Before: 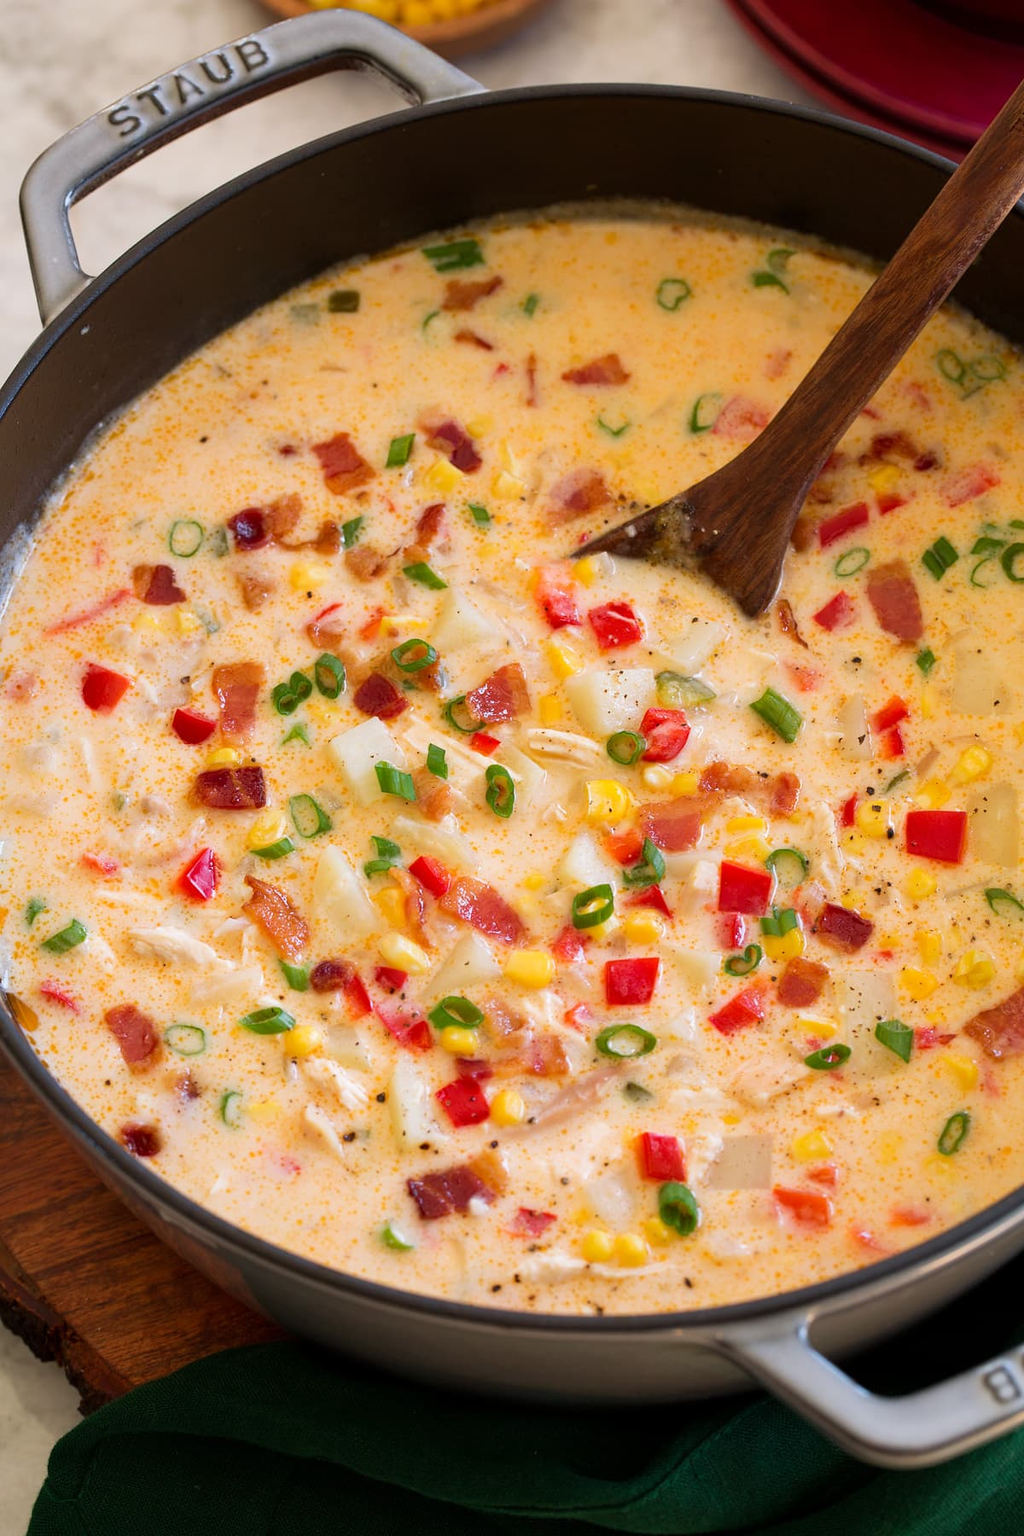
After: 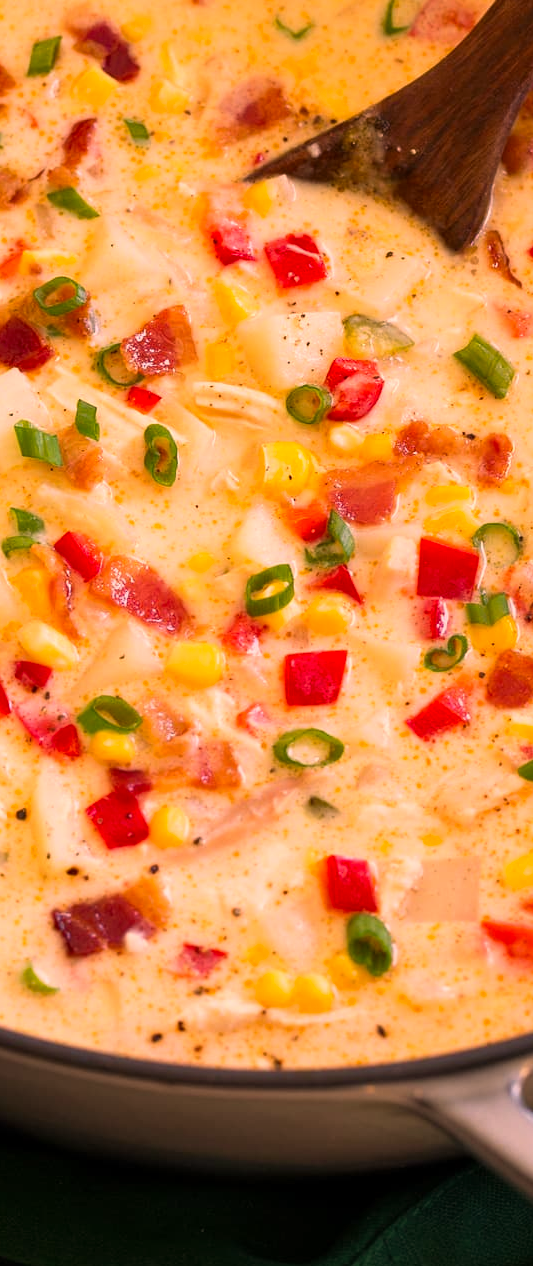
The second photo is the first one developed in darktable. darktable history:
shadows and highlights: shadows 0, highlights 40
crop: left 35.432%, top 26.233%, right 20.145%, bottom 3.432%
color correction: highlights a* 21.88, highlights b* 22.25
